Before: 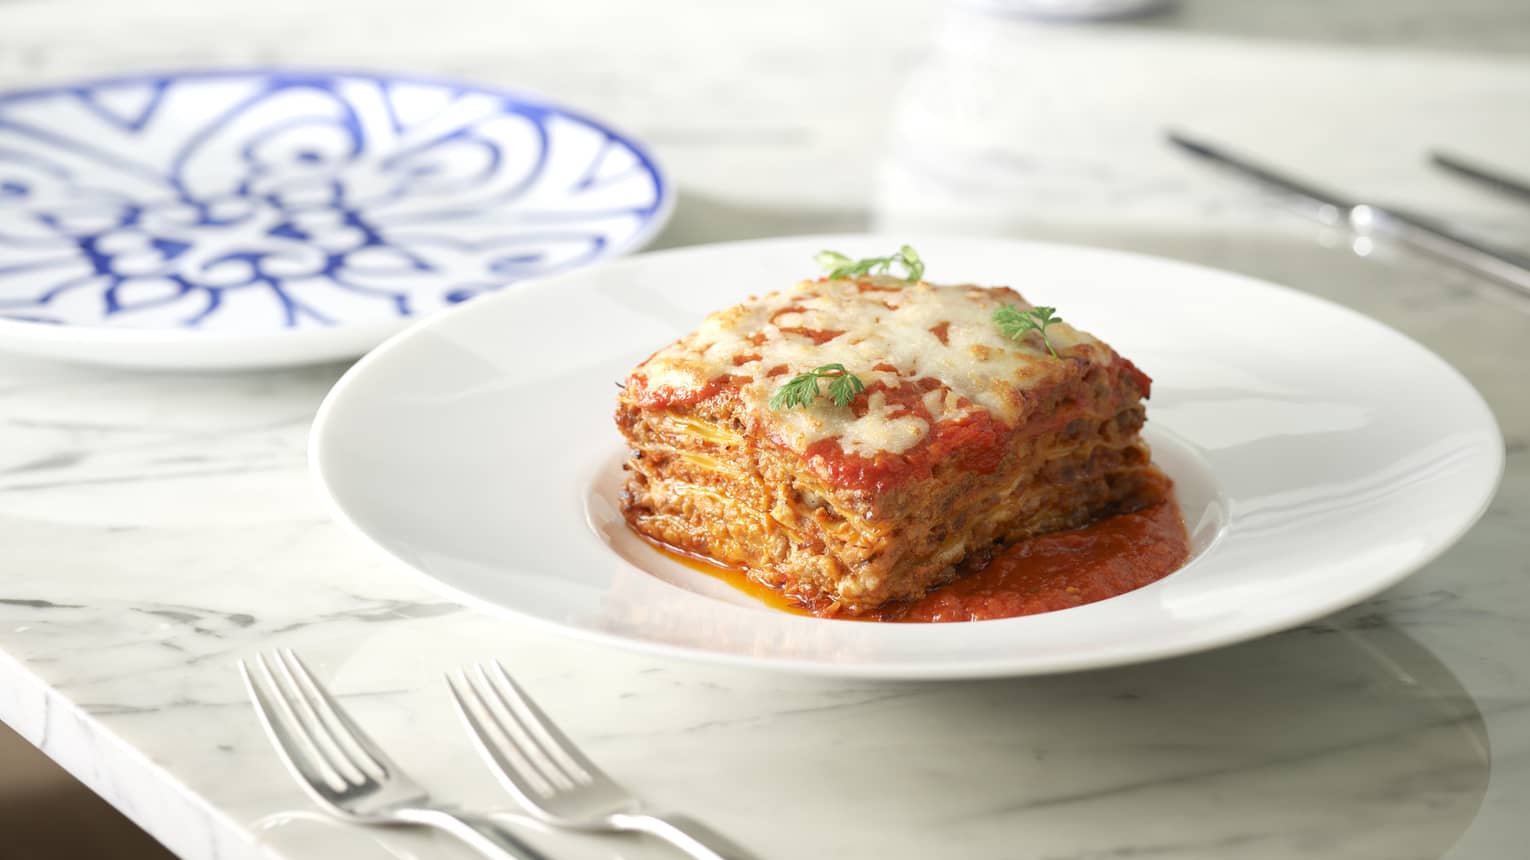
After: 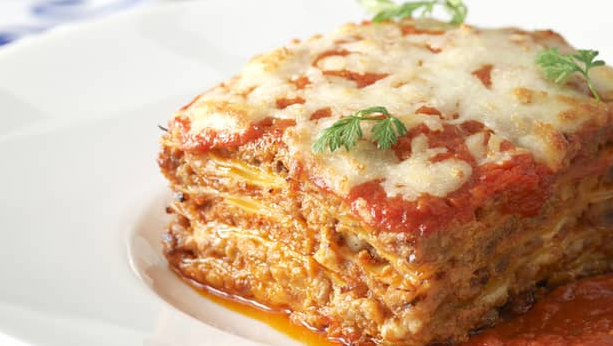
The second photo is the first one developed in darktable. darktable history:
crop: left 29.914%, top 29.971%, right 29.98%, bottom 29.688%
